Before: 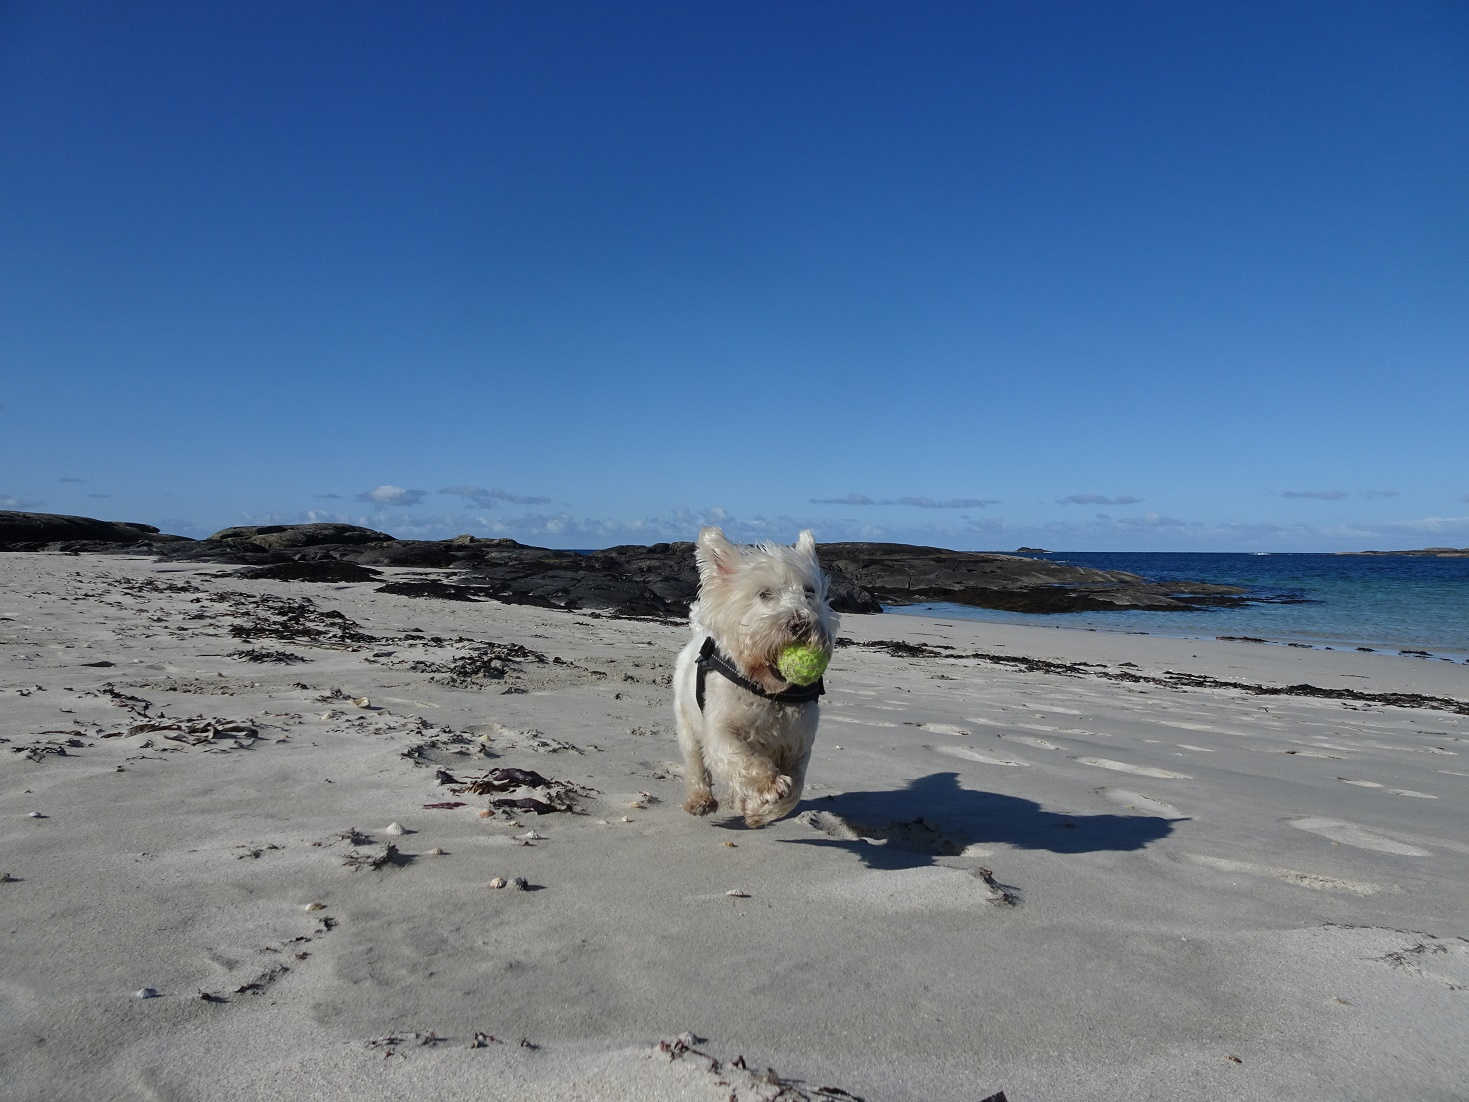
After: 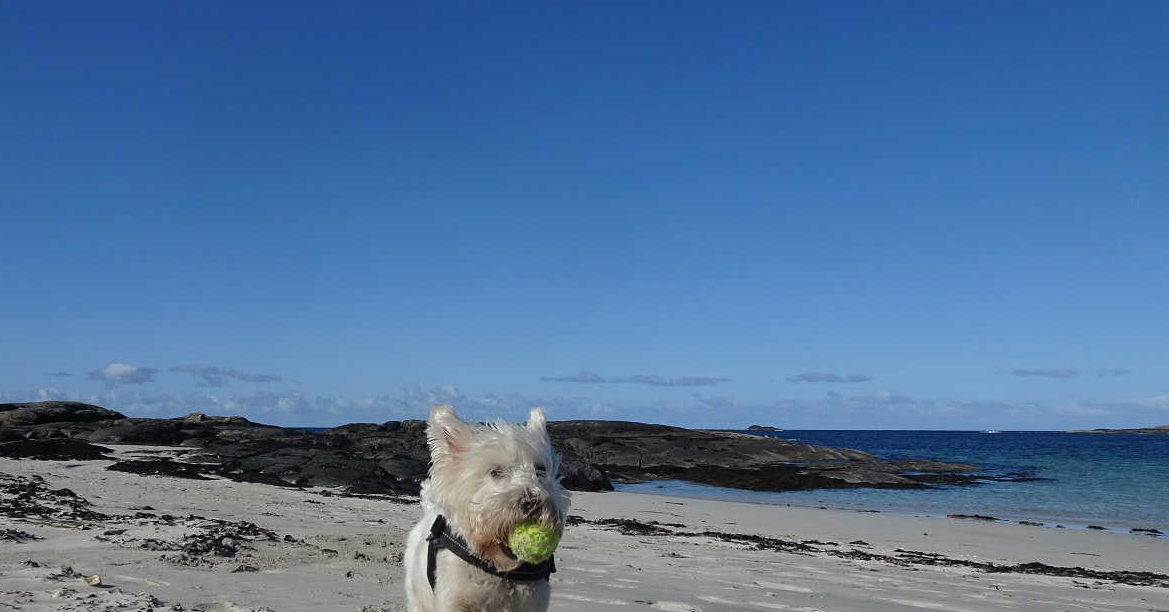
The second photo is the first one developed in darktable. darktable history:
crop: left 18.362%, top 11.117%, right 2.004%, bottom 33.32%
